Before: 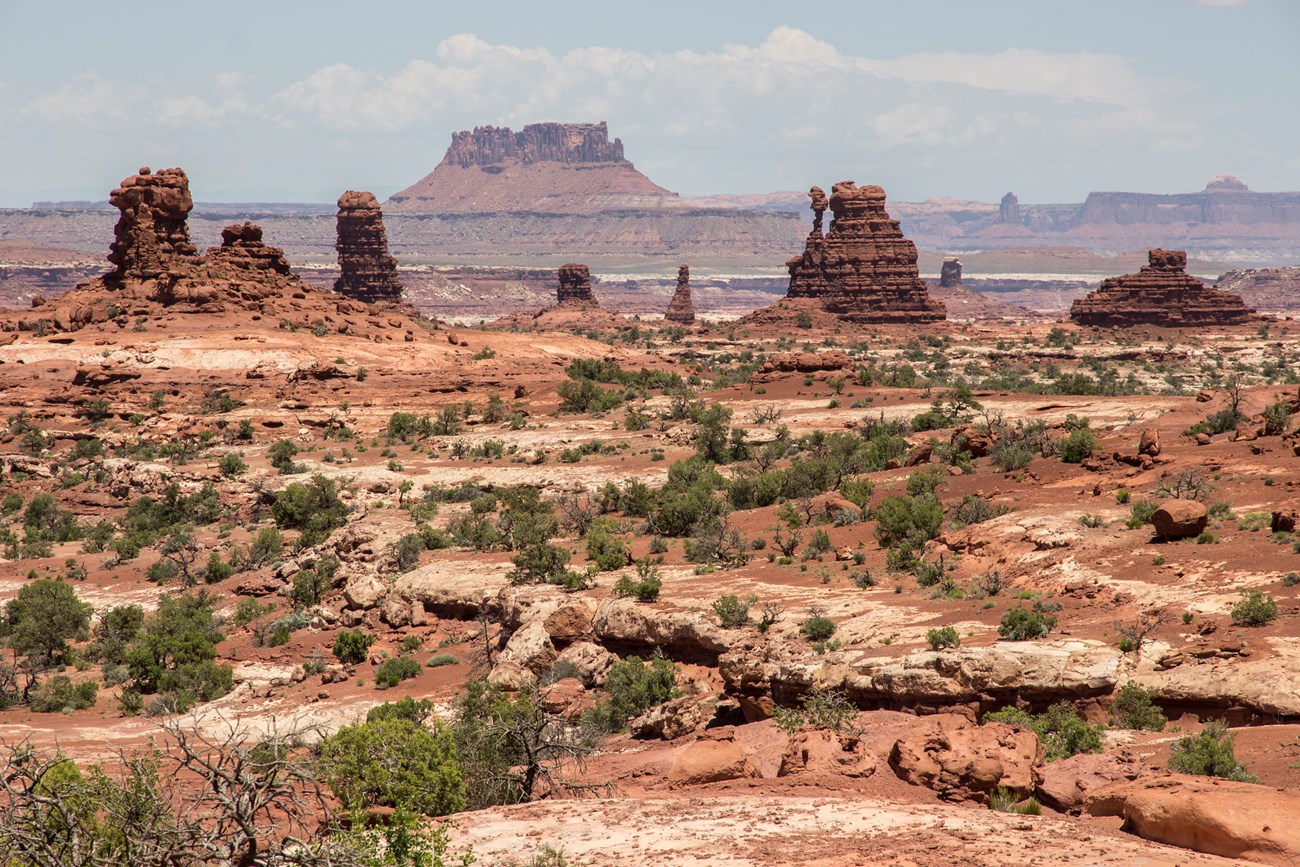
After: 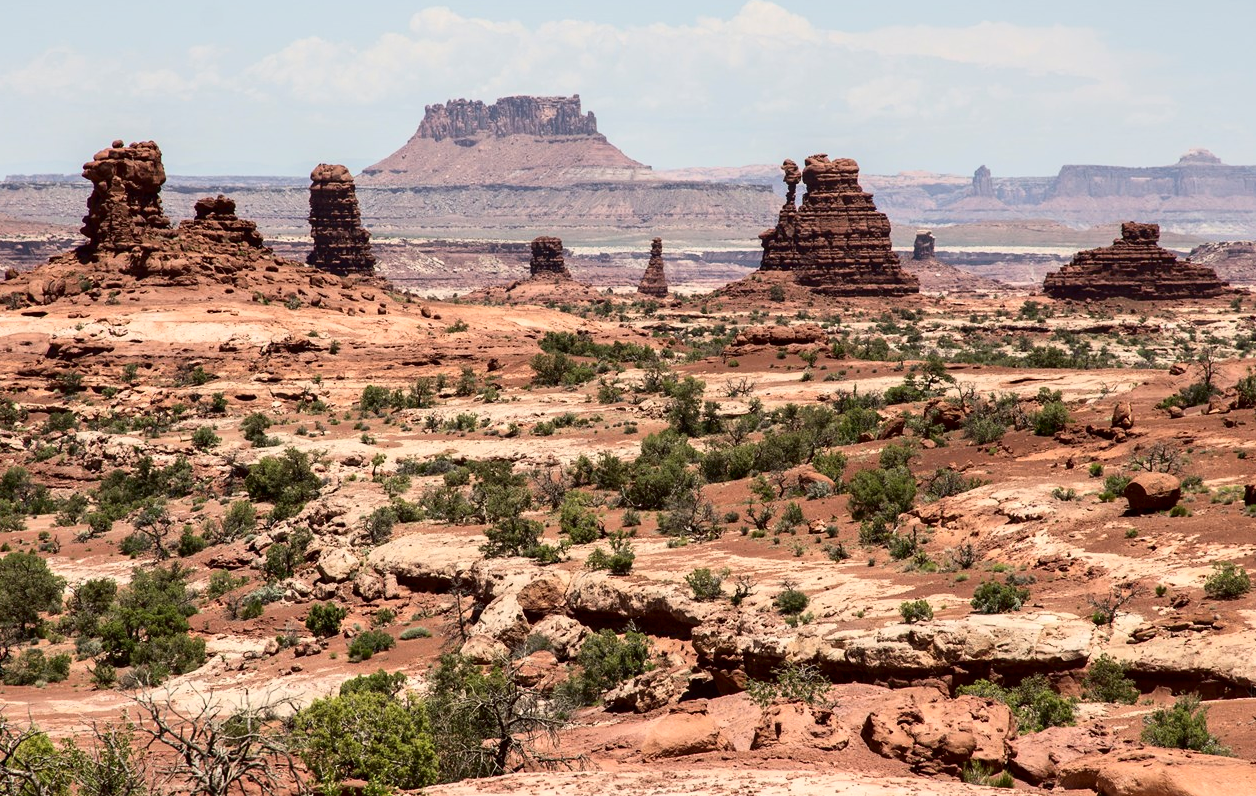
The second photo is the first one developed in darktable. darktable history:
crop: left 2.117%, top 3.207%, right 1.207%, bottom 4.915%
tone curve: curves: ch0 [(0, 0) (0.003, 0.008) (0.011, 0.008) (0.025, 0.011) (0.044, 0.017) (0.069, 0.029) (0.1, 0.045) (0.136, 0.067) (0.177, 0.103) (0.224, 0.151) (0.277, 0.21) (0.335, 0.285) (0.399, 0.37) (0.468, 0.462) (0.543, 0.568) (0.623, 0.679) (0.709, 0.79) (0.801, 0.876) (0.898, 0.936) (1, 1)], color space Lab, independent channels, preserve colors none
